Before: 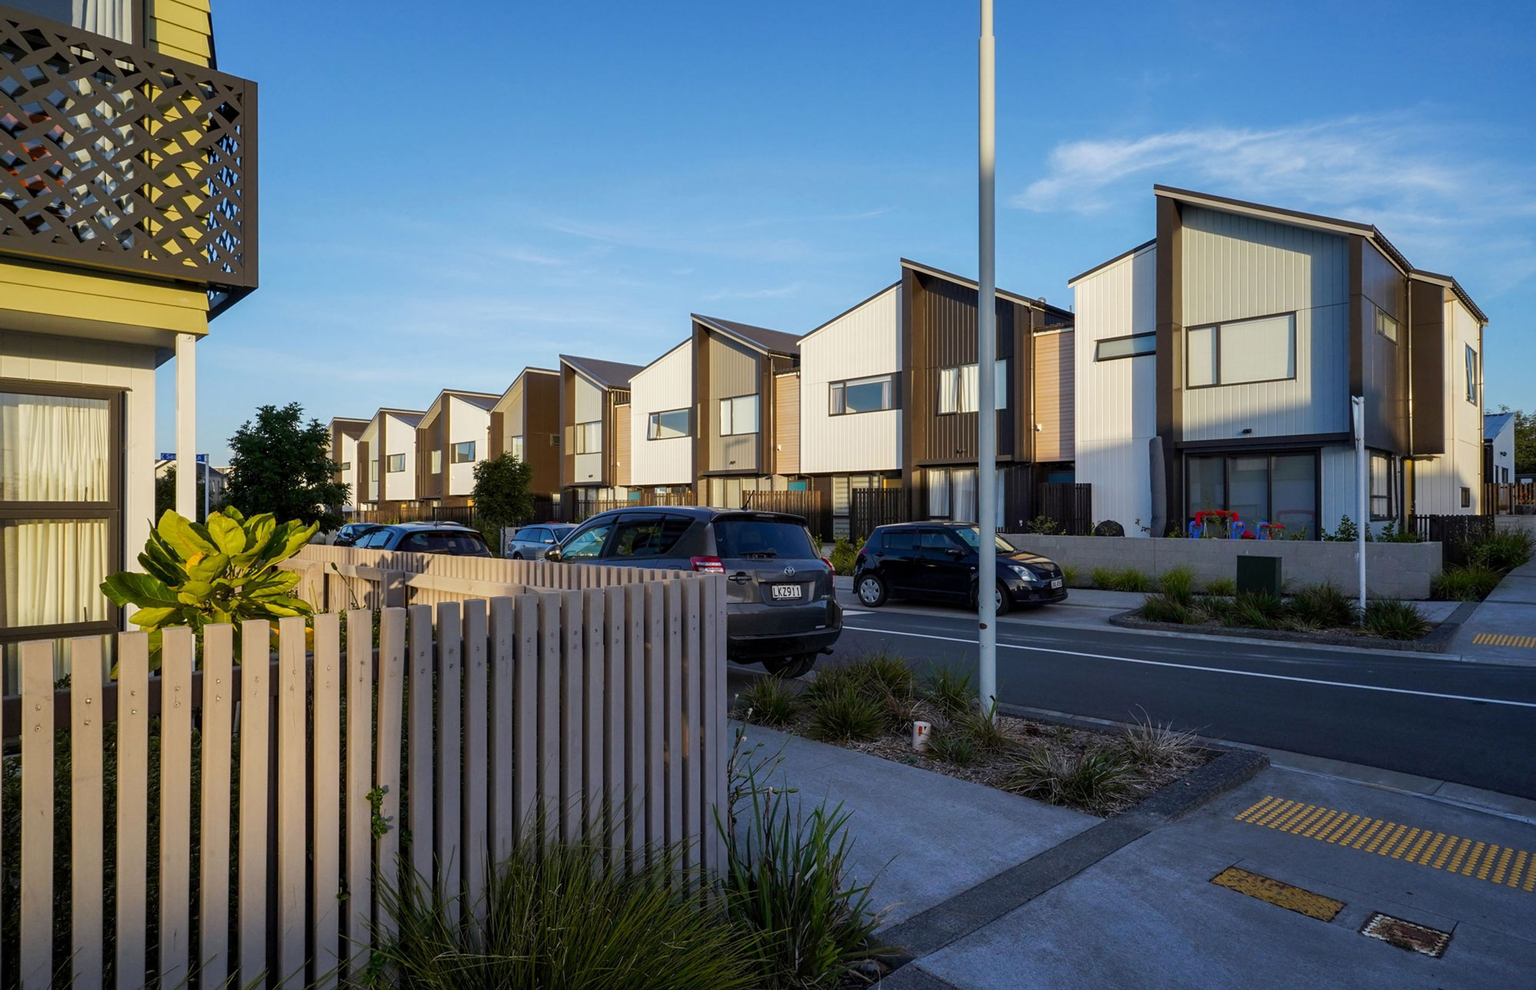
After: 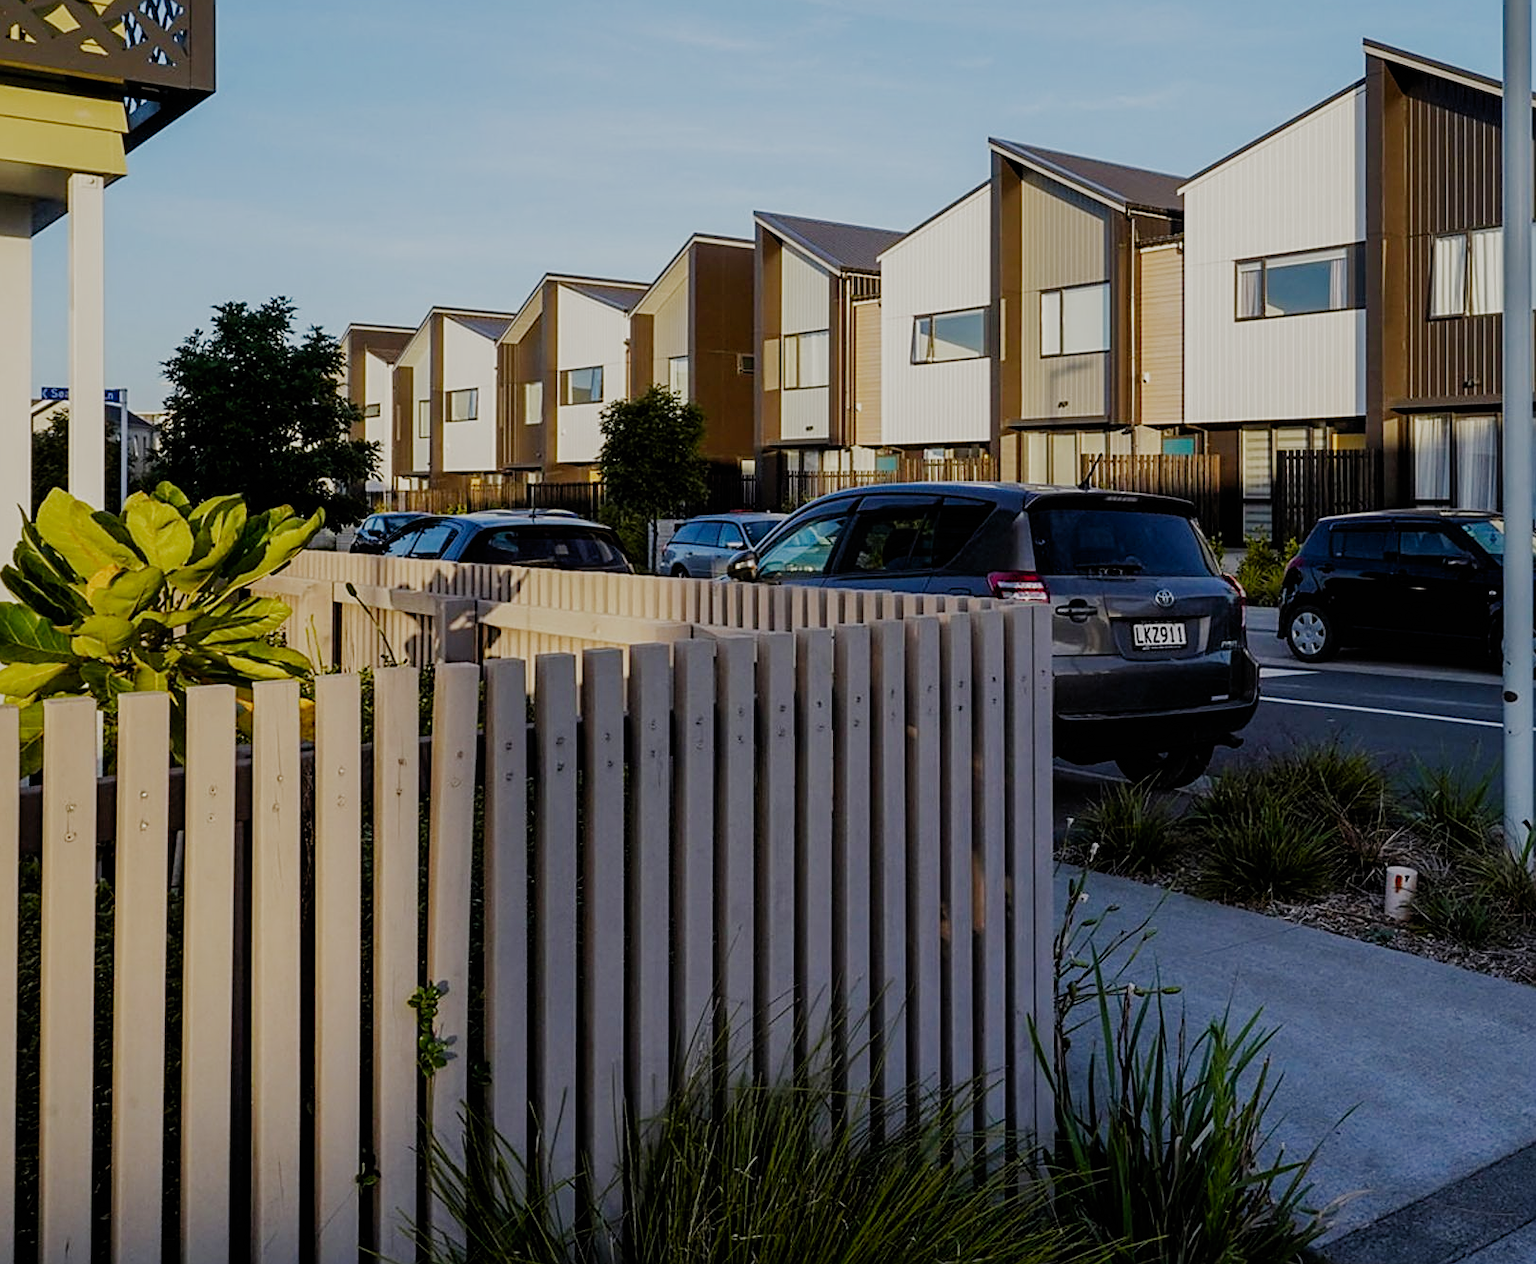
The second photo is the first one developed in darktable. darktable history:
crop: left 8.966%, top 23.88%, right 35.032%, bottom 4.595%
filmic rgb: black relative exposure -7.23 EV, white relative exposure 5.35 EV, hardness 3.03, preserve chrominance no, color science v5 (2021)
sharpen: on, module defaults
